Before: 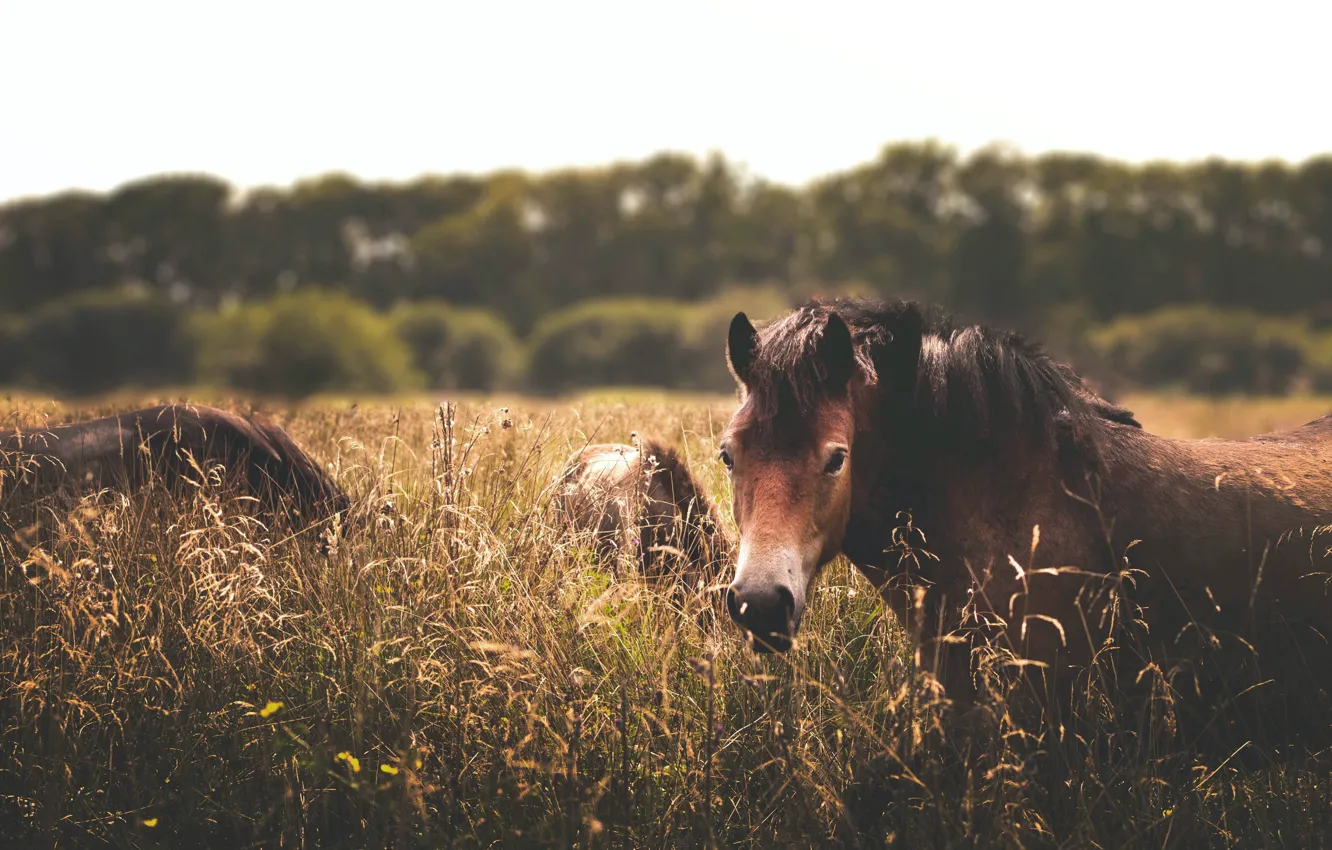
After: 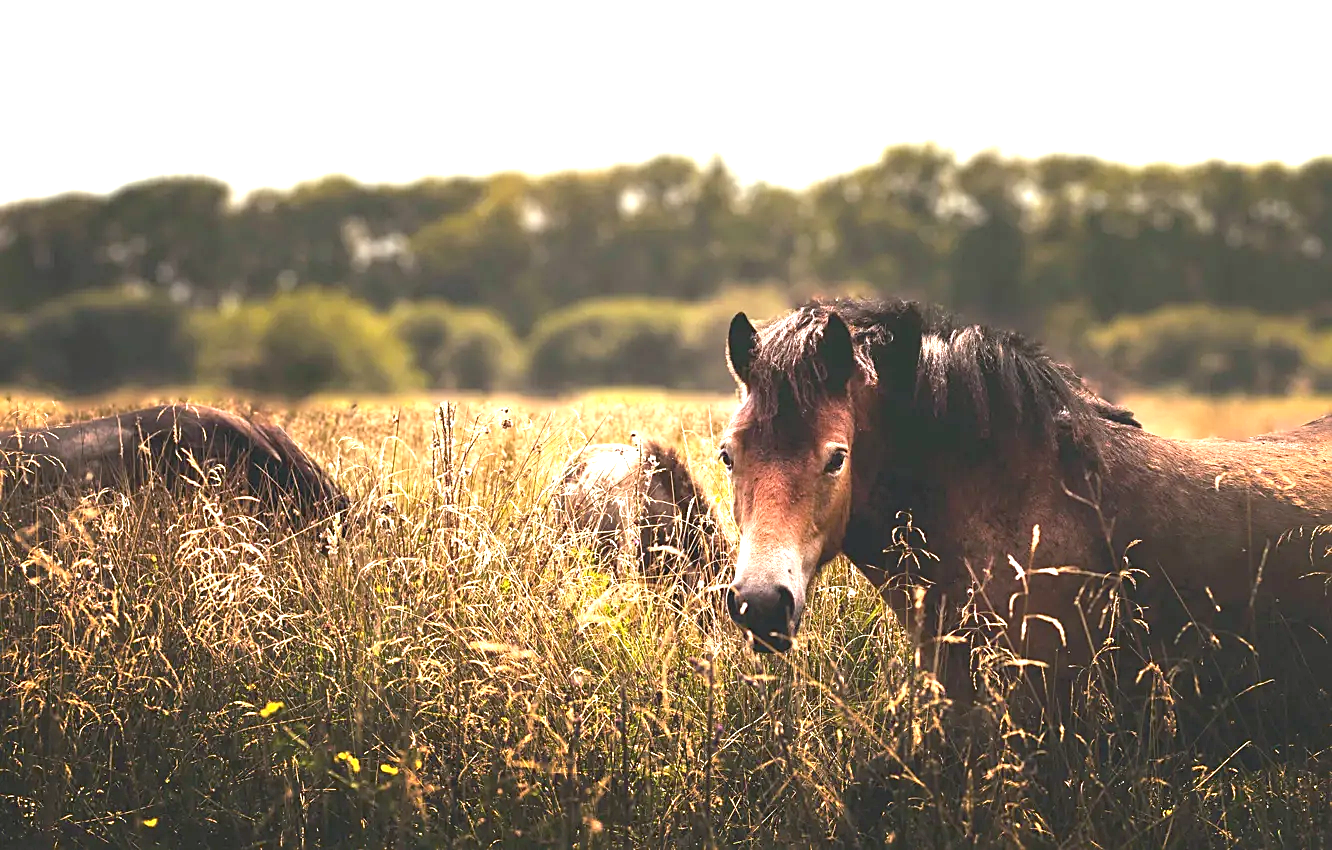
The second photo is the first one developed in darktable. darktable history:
exposure: black level correction 0.01, exposure 1 EV, compensate highlight preservation false
sharpen: on, module defaults
